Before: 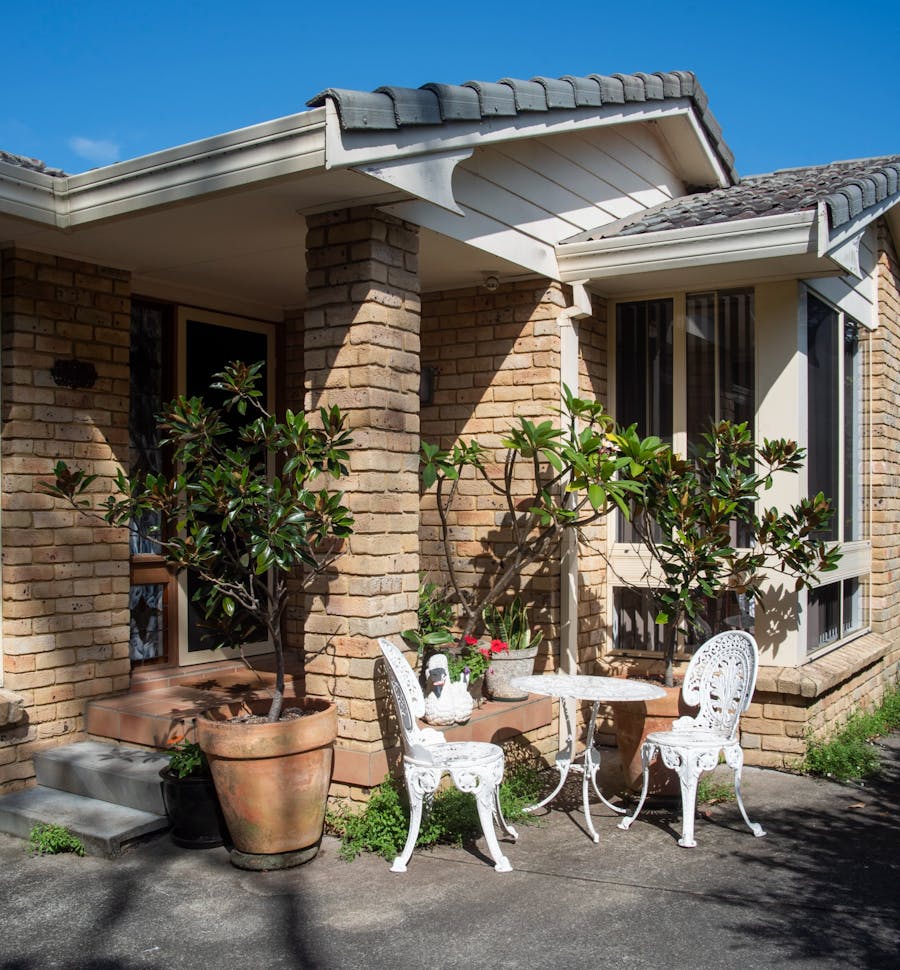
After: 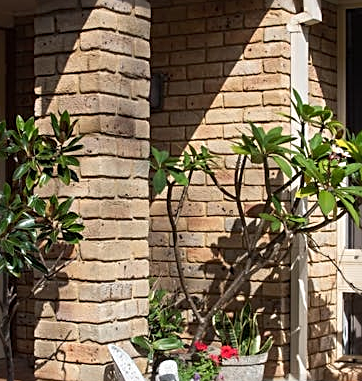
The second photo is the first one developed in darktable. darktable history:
crop: left 30.077%, top 30.407%, right 29.68%, bottom 30.24%
sharpen: radius 2.544, amount 0.647
exposure: compensate highlight preservation false
